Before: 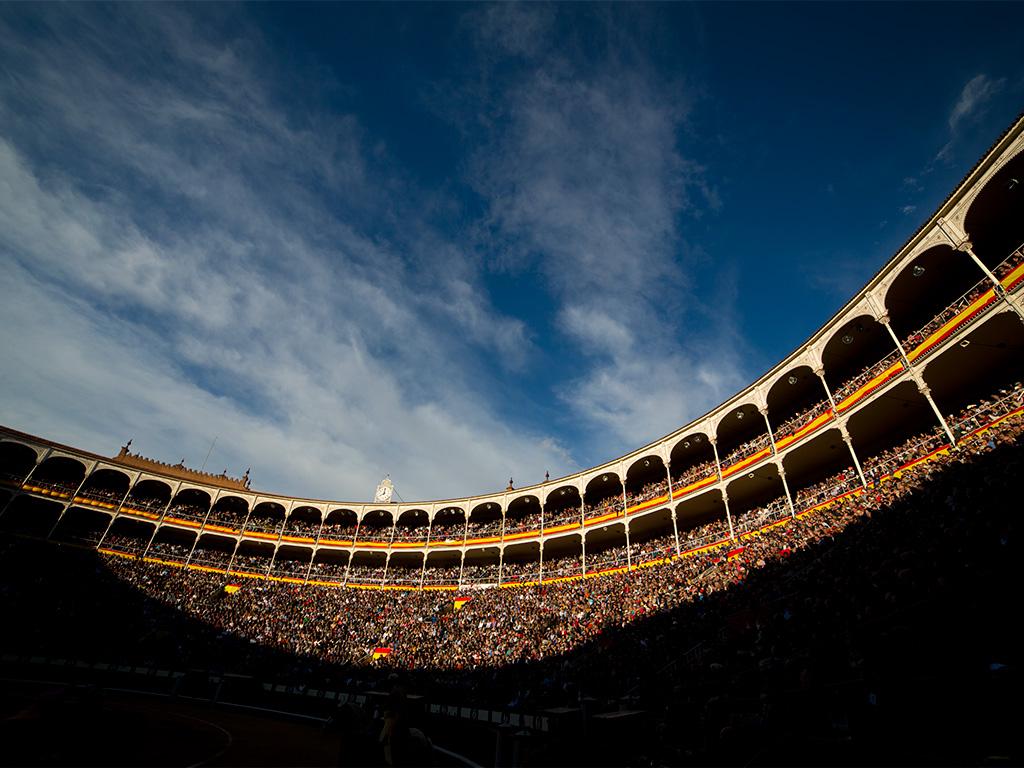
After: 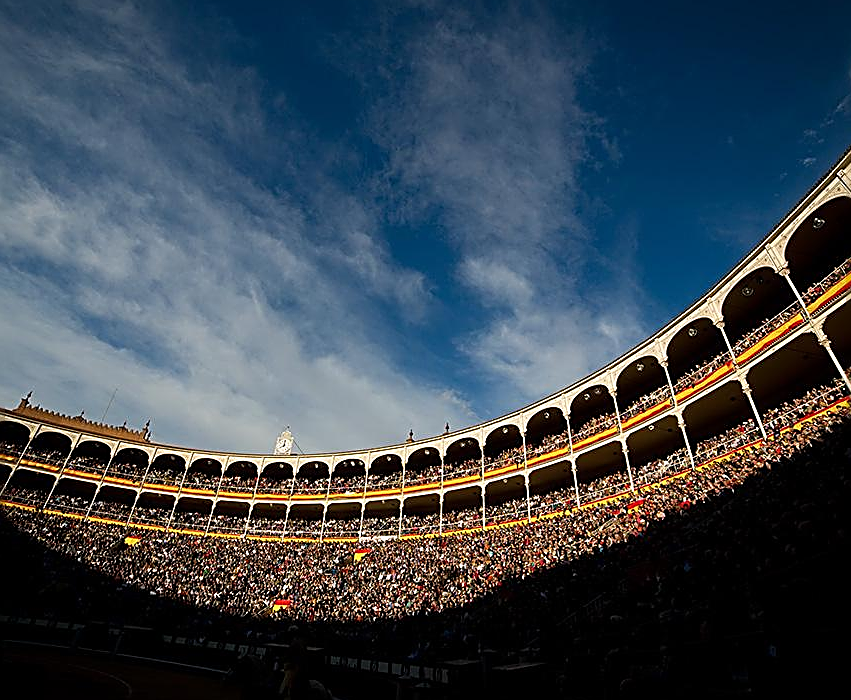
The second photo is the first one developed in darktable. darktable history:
crop: left 9.835%, top 6.305%, right 7.05%, bottom 2.446%
sharpen: amount 1.012
